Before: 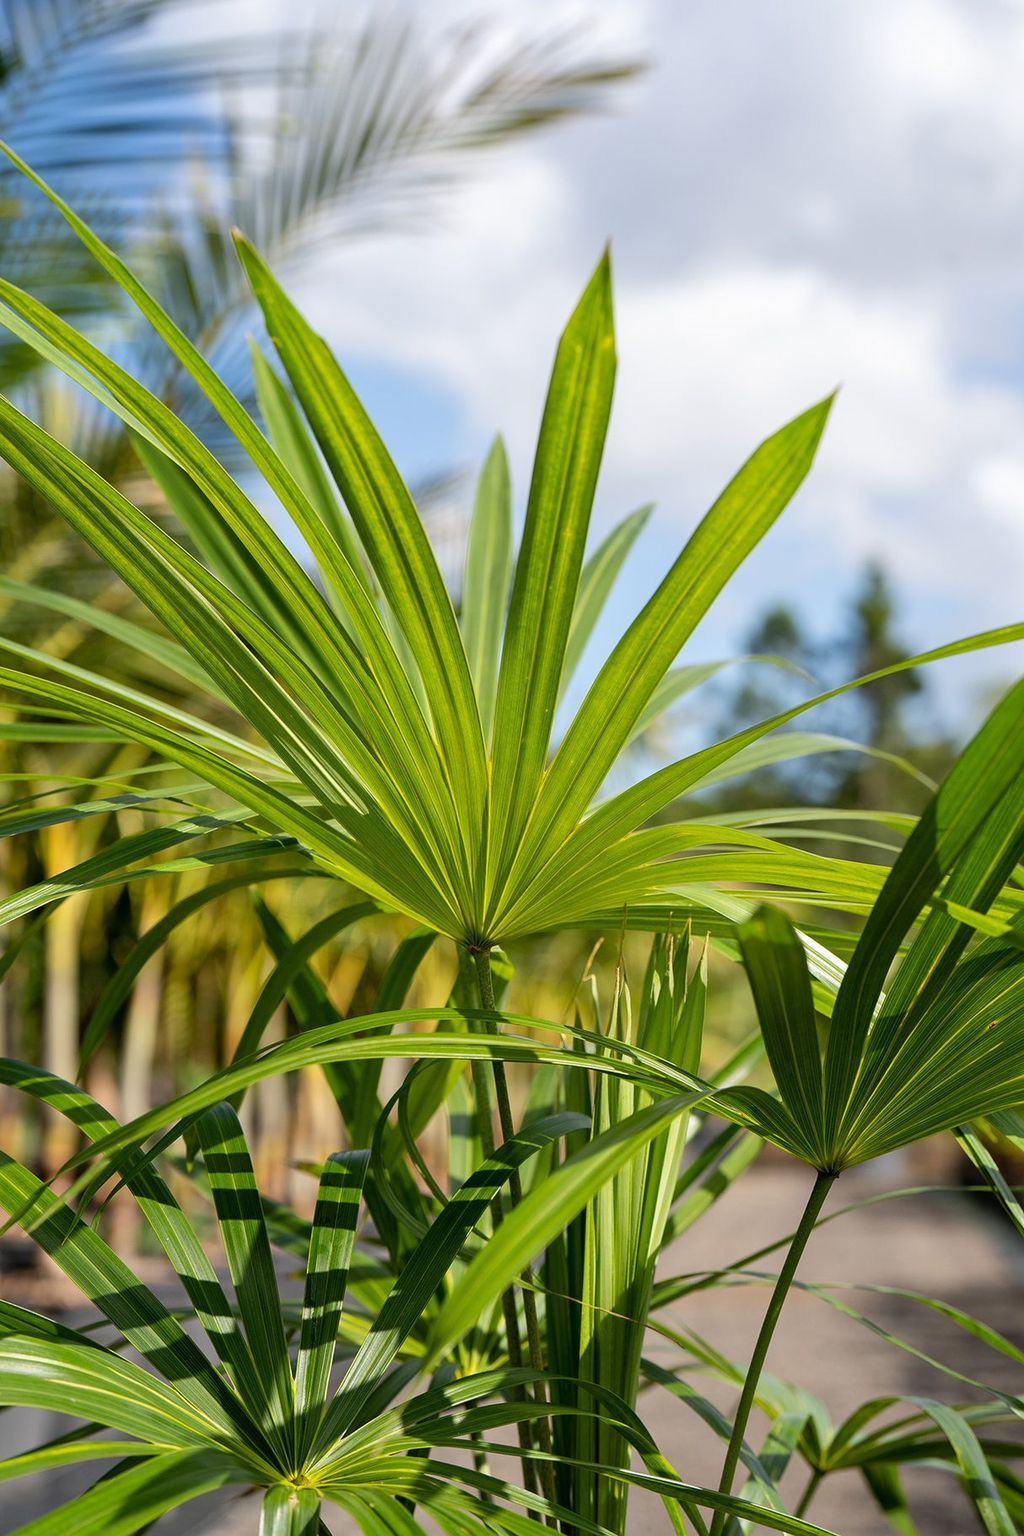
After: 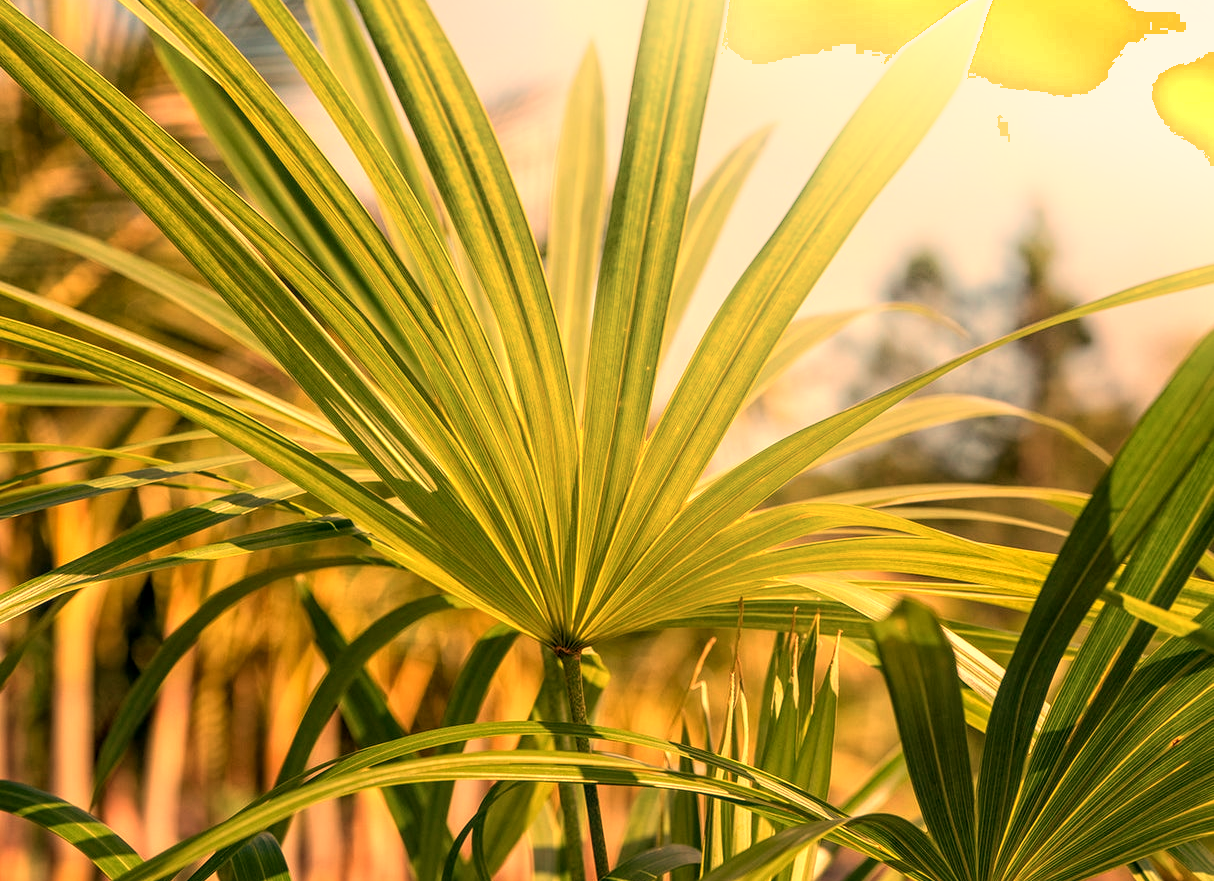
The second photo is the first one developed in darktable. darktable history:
crop and rotate: top 26.056%, bottom 25.543%
local contrast: on, module defaults
shadows and highlights: highlights 70.7, soften with gaussian
white balance: red 1.467, blue 0.684
